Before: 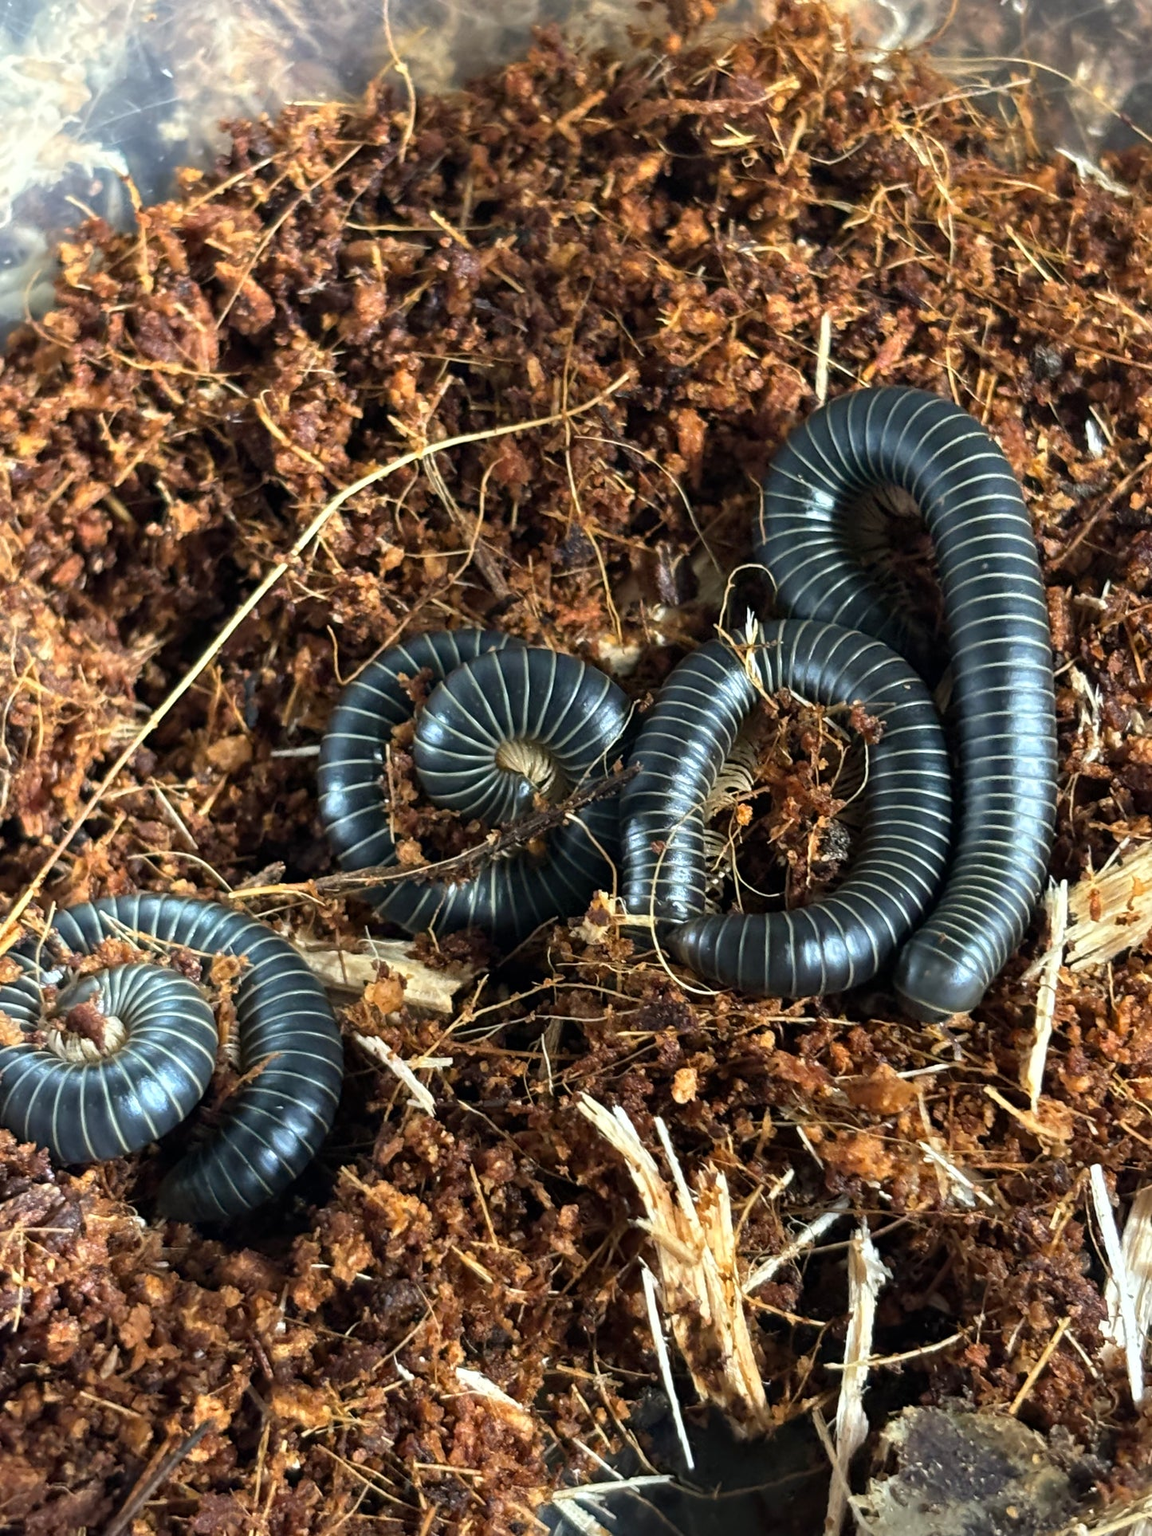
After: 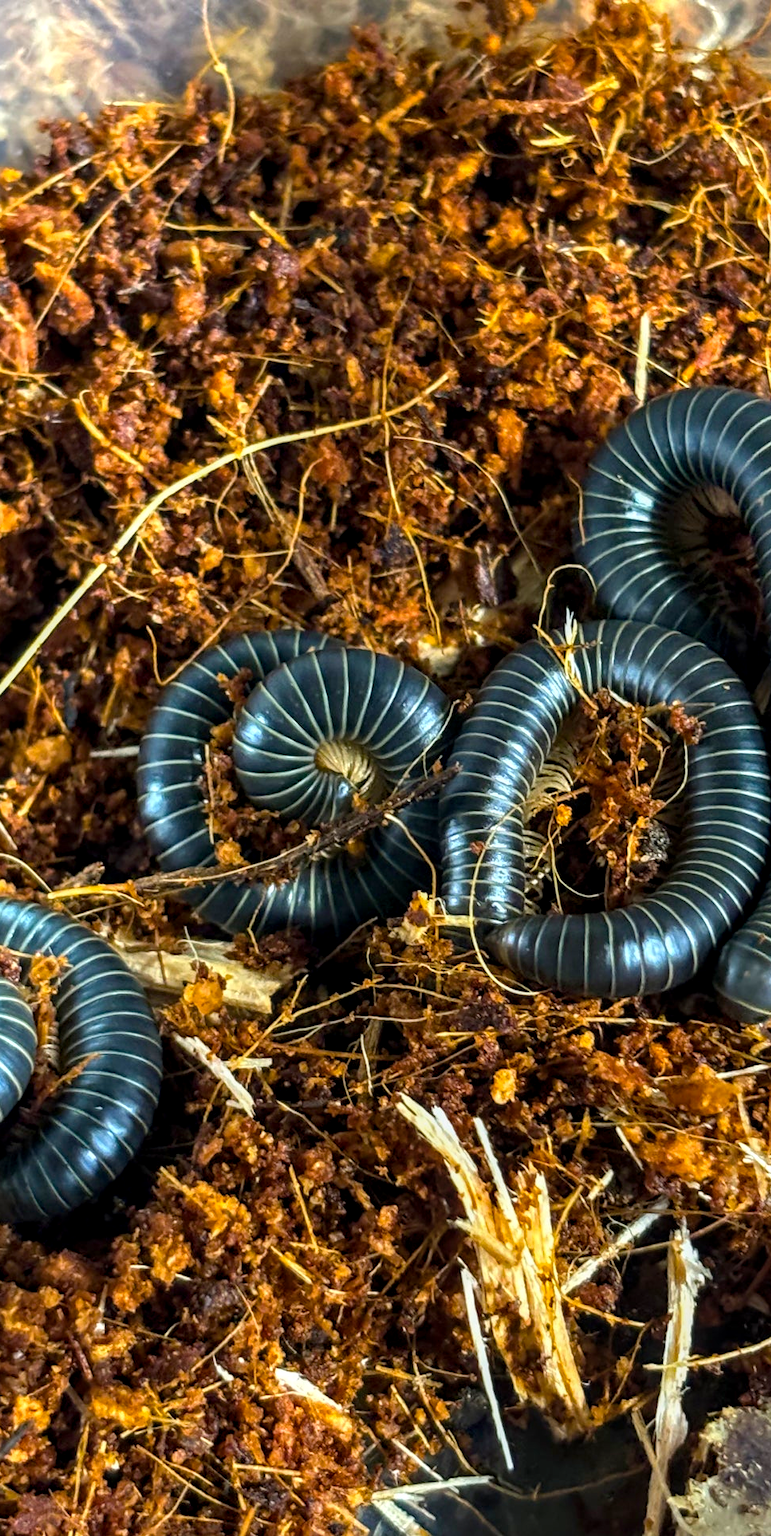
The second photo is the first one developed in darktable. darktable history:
crop and rotate: left 15.769%, right 17.225%
color balance rgb: linear chroma grading › global chroma 14.524%, perceptual saturation grading › global saturation 25.117%, global vibrance 20%
local contrast: detail 130%
